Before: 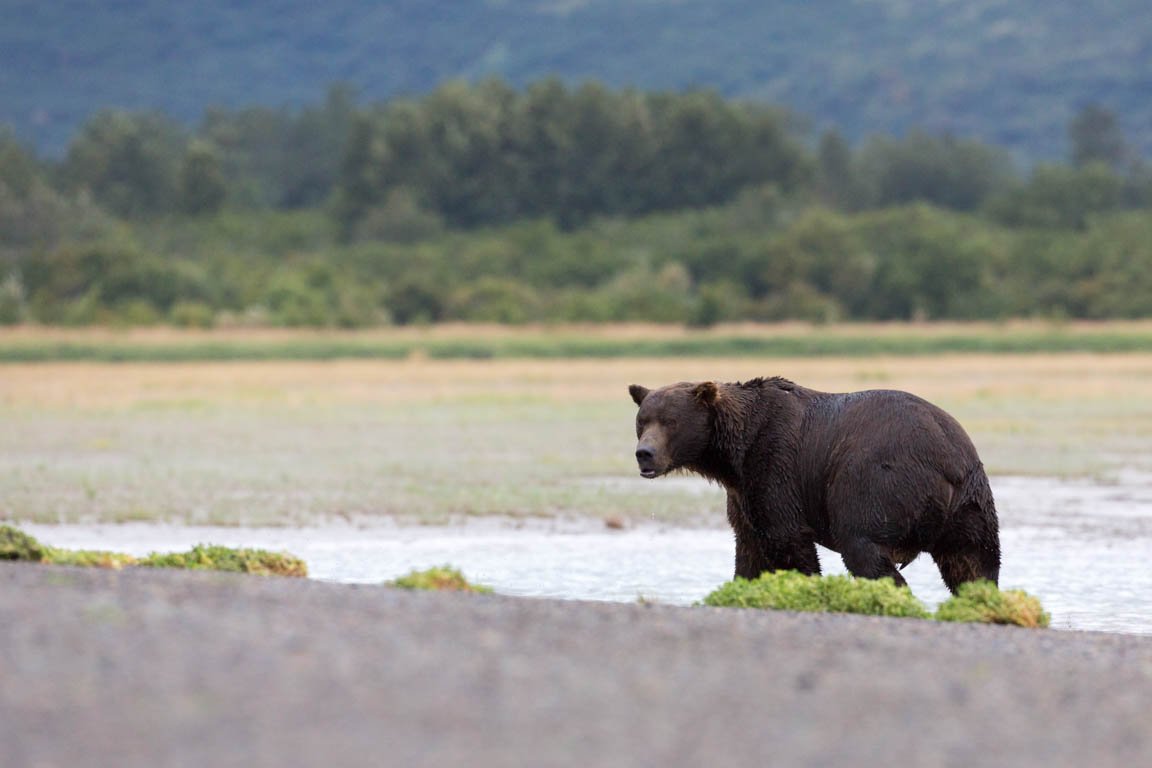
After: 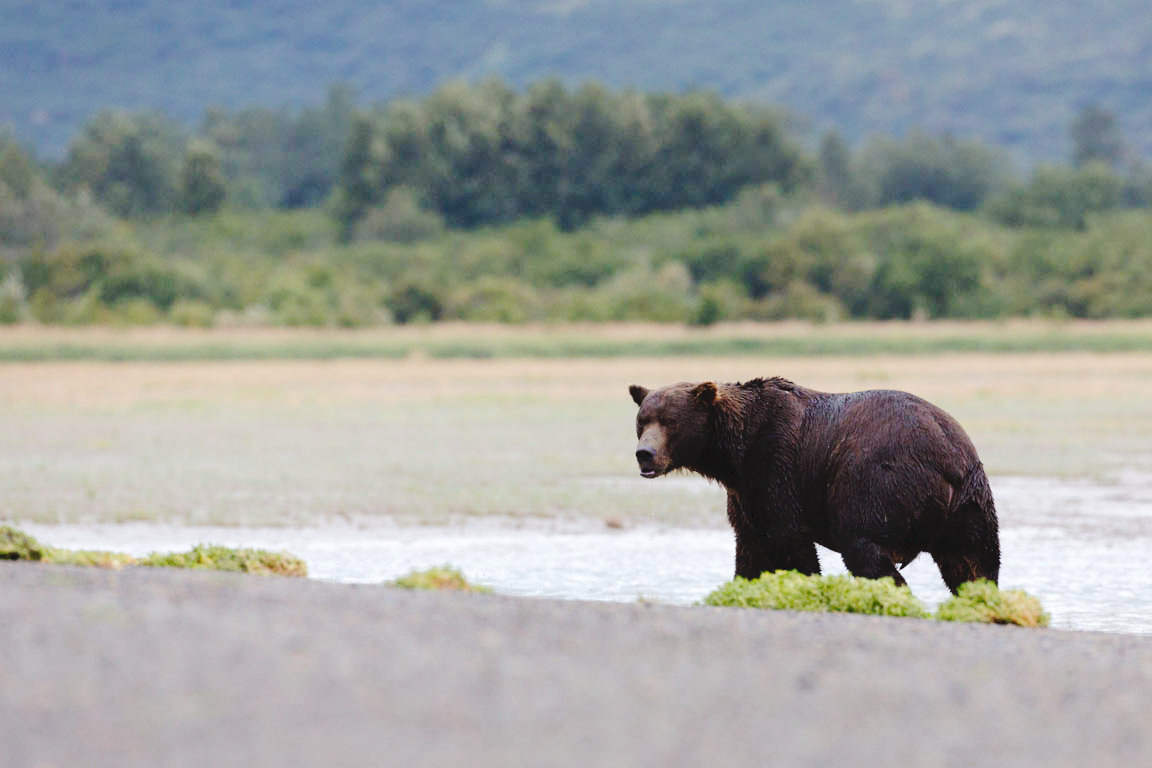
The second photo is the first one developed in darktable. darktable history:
tone curve: curves: ch0 [(0, 0) (0.003, 0.057) (0.011, 0.061) (0.025, 0.065) (0.044, 0.075) (0.069, 0.082) (0.1, 0.09) (0.136, 0.102) (0.177, 0.145) (0.224, 0.195) (0.277, 0.27) (0.335, 0.374) (0.399, 0.486) (0.468, 0.578) (0.543, 0.652) (0.623, 0.717) (0.709, 0.778) (0.801, 0.837) (0.898, 0.909) (1, 1)], preserve colors none
